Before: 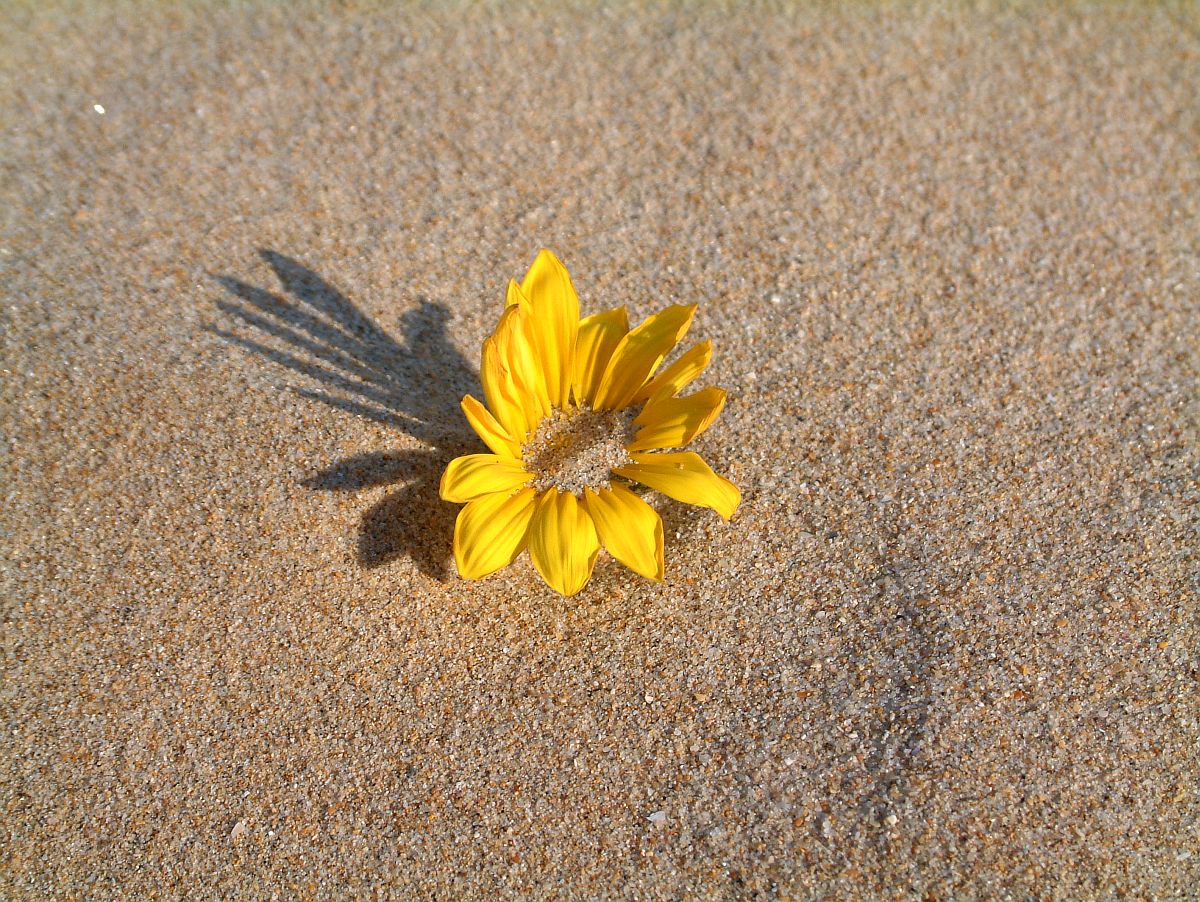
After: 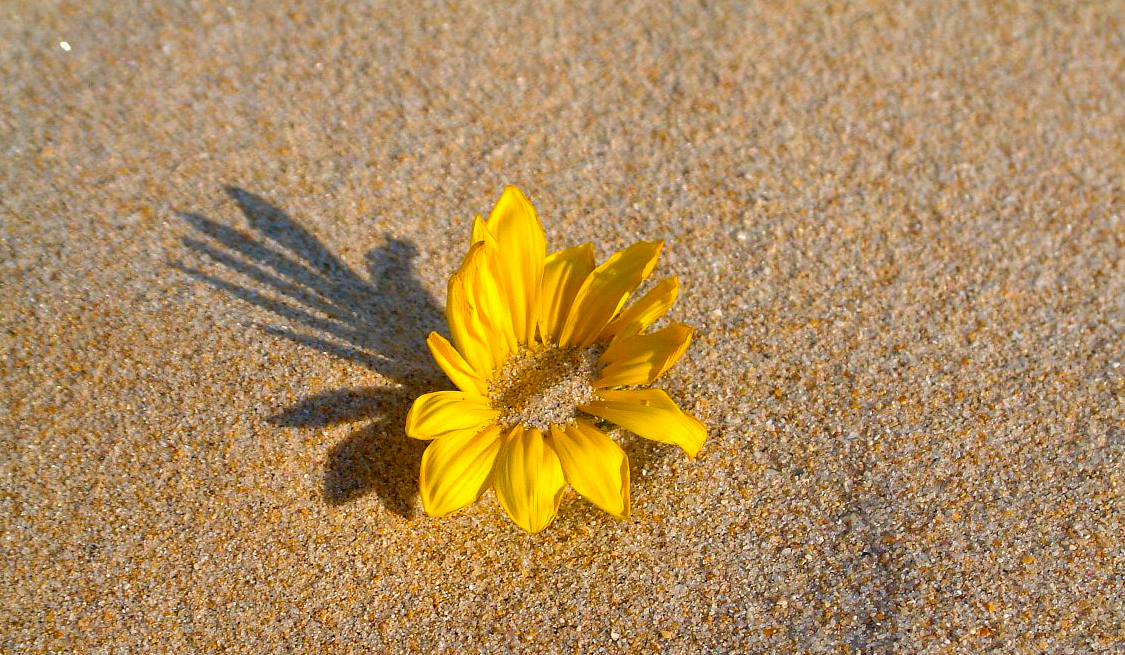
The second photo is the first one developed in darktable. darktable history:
color balance rgb: perceptual saturation grading › global saturation 29.632%, global vibrance 20%
crop: left 2.847%, top 7.004%, right 3.382%, bottom 20.344%
